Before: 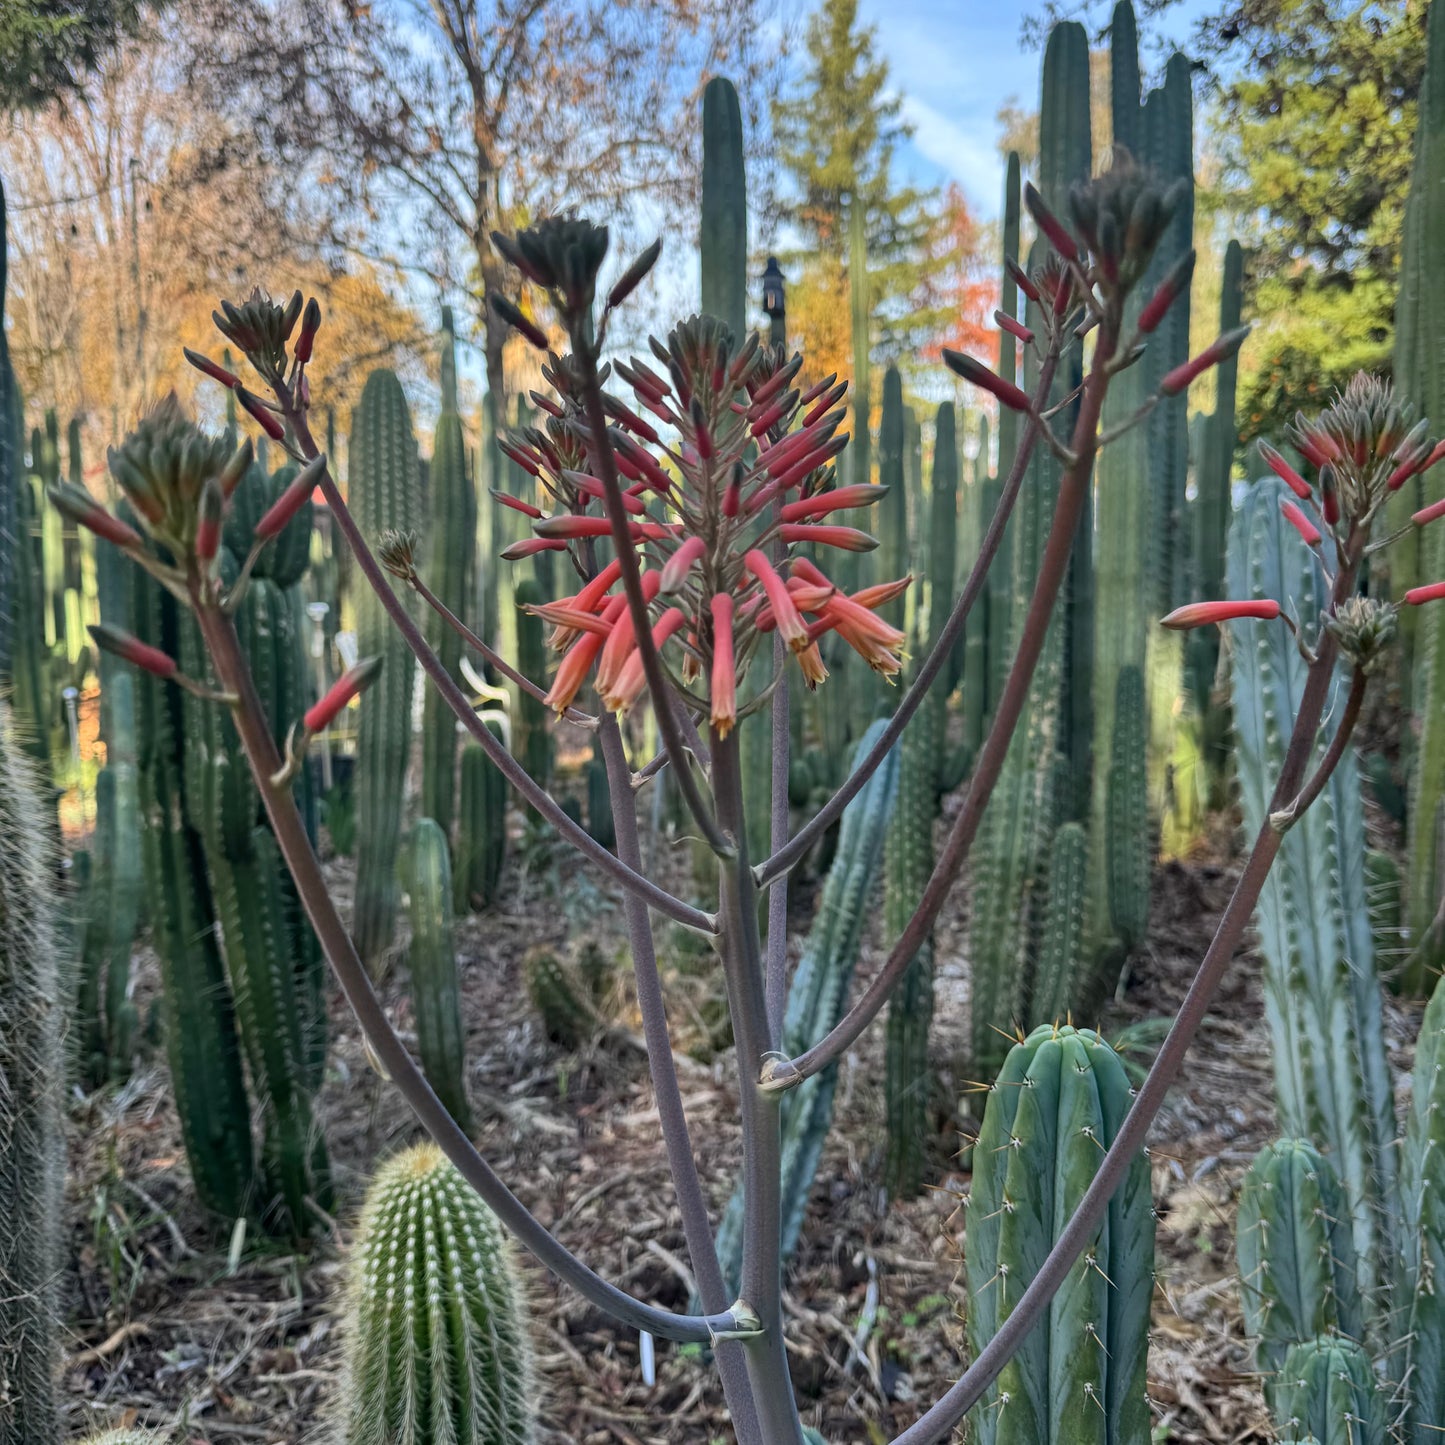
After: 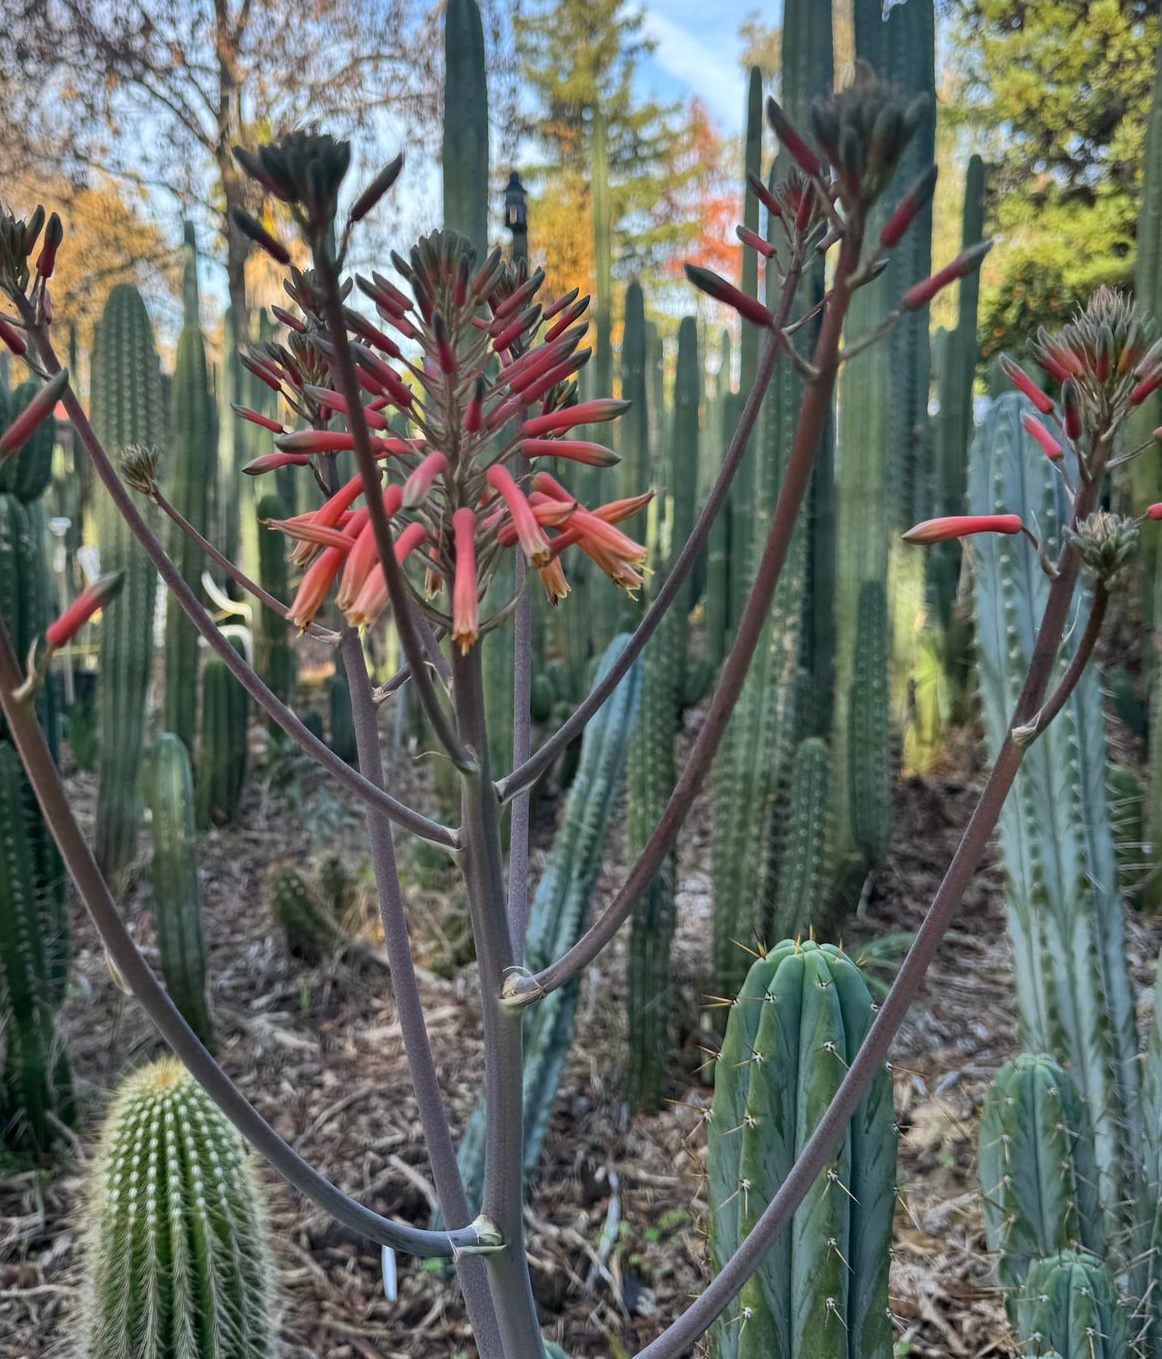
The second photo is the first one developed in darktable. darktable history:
crop and rotate: left 17.885%, top 5.943%, right 1.692%
